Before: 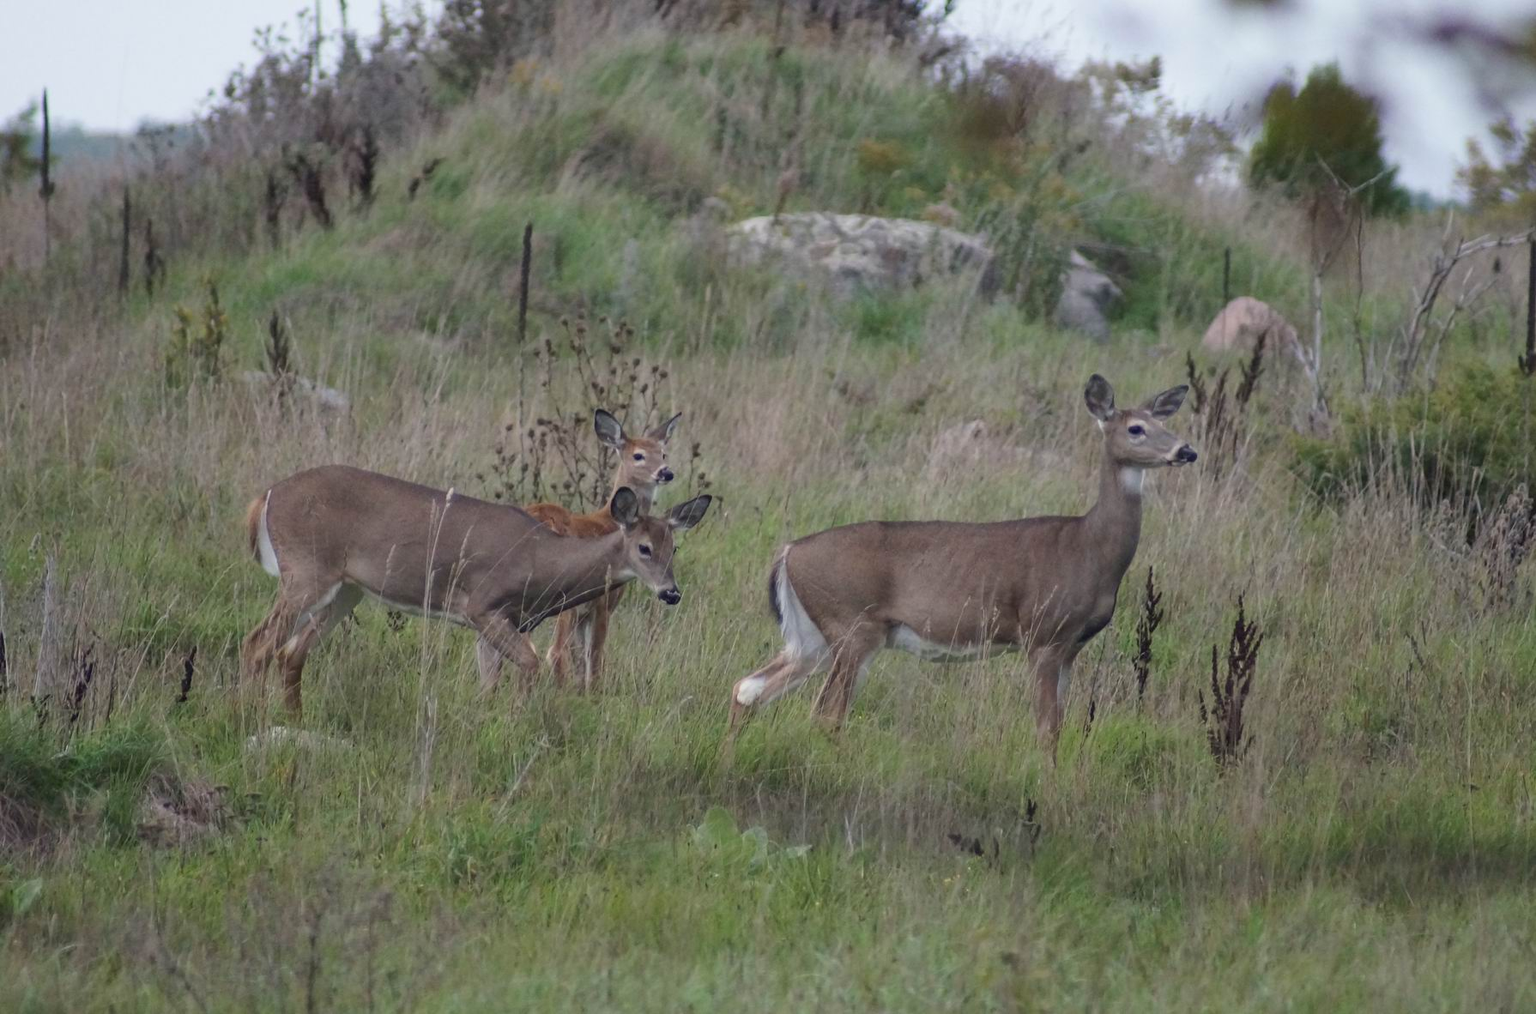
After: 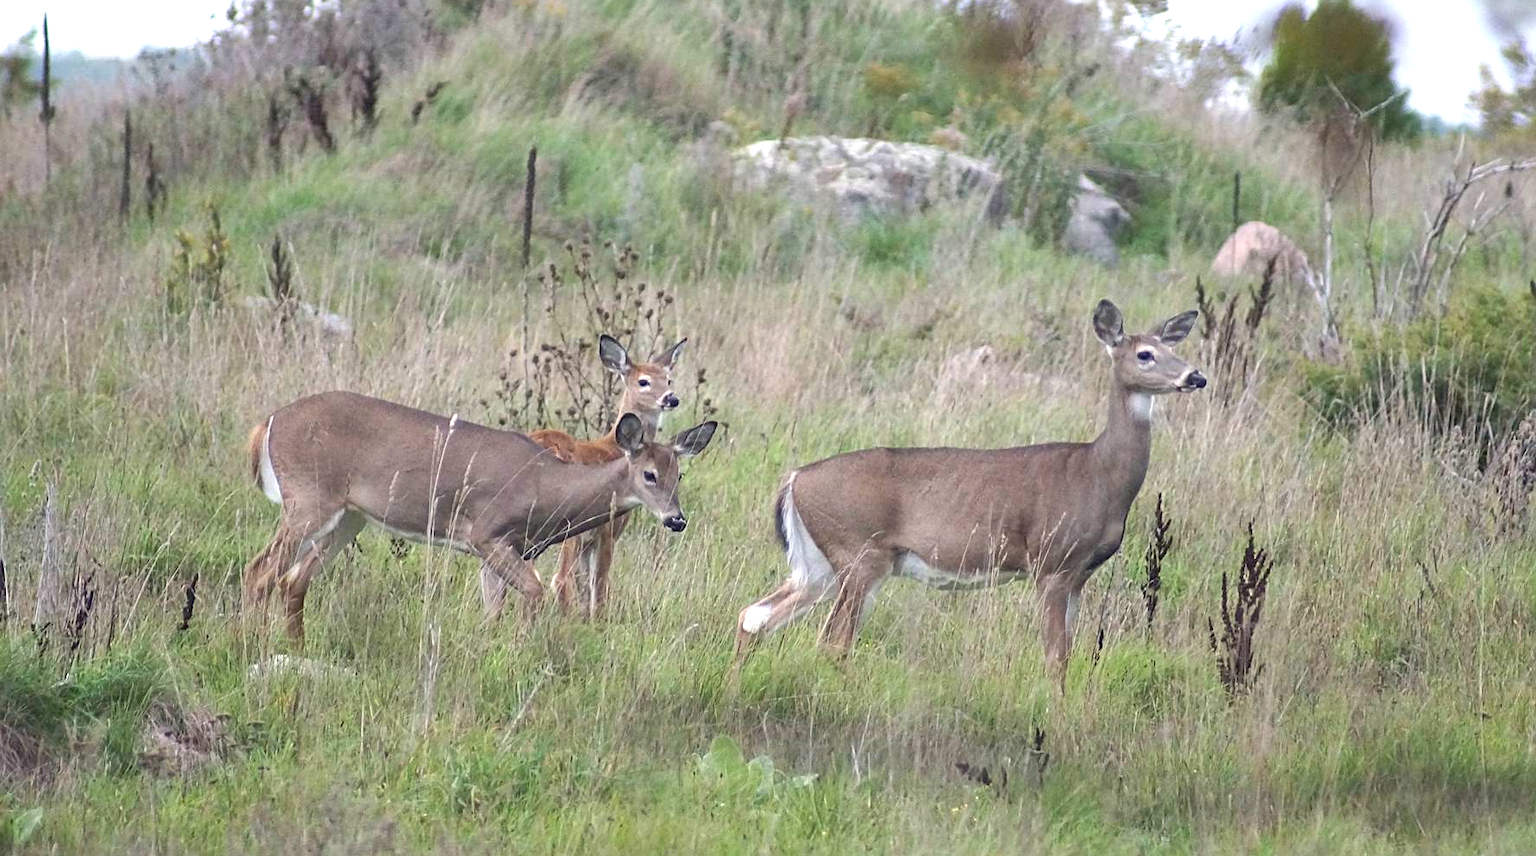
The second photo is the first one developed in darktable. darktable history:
crop: top 7.625%, bottom 8.027%
sharpen: on, module defaults
exposure: exposure 1.089 EV, compensate highlight preservation false
